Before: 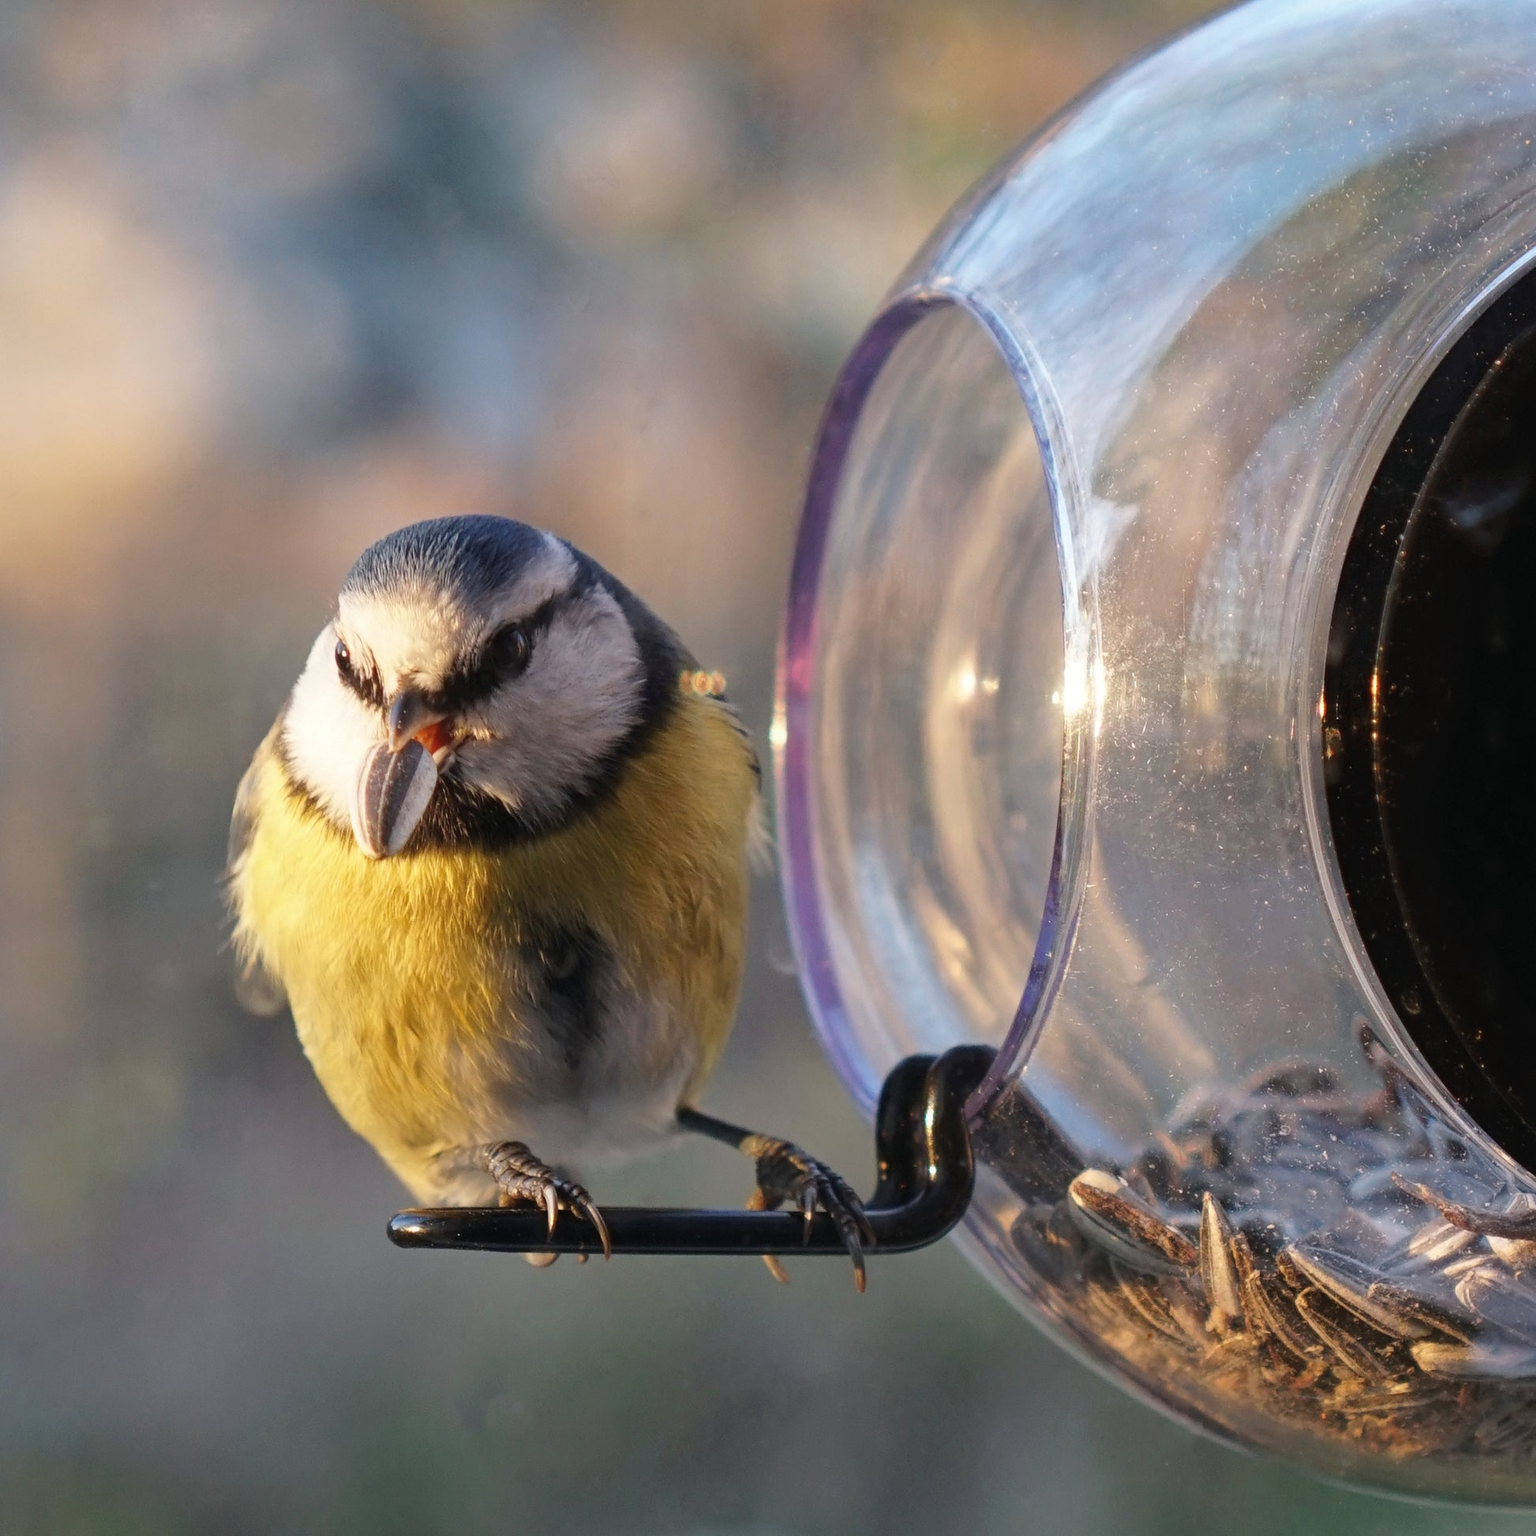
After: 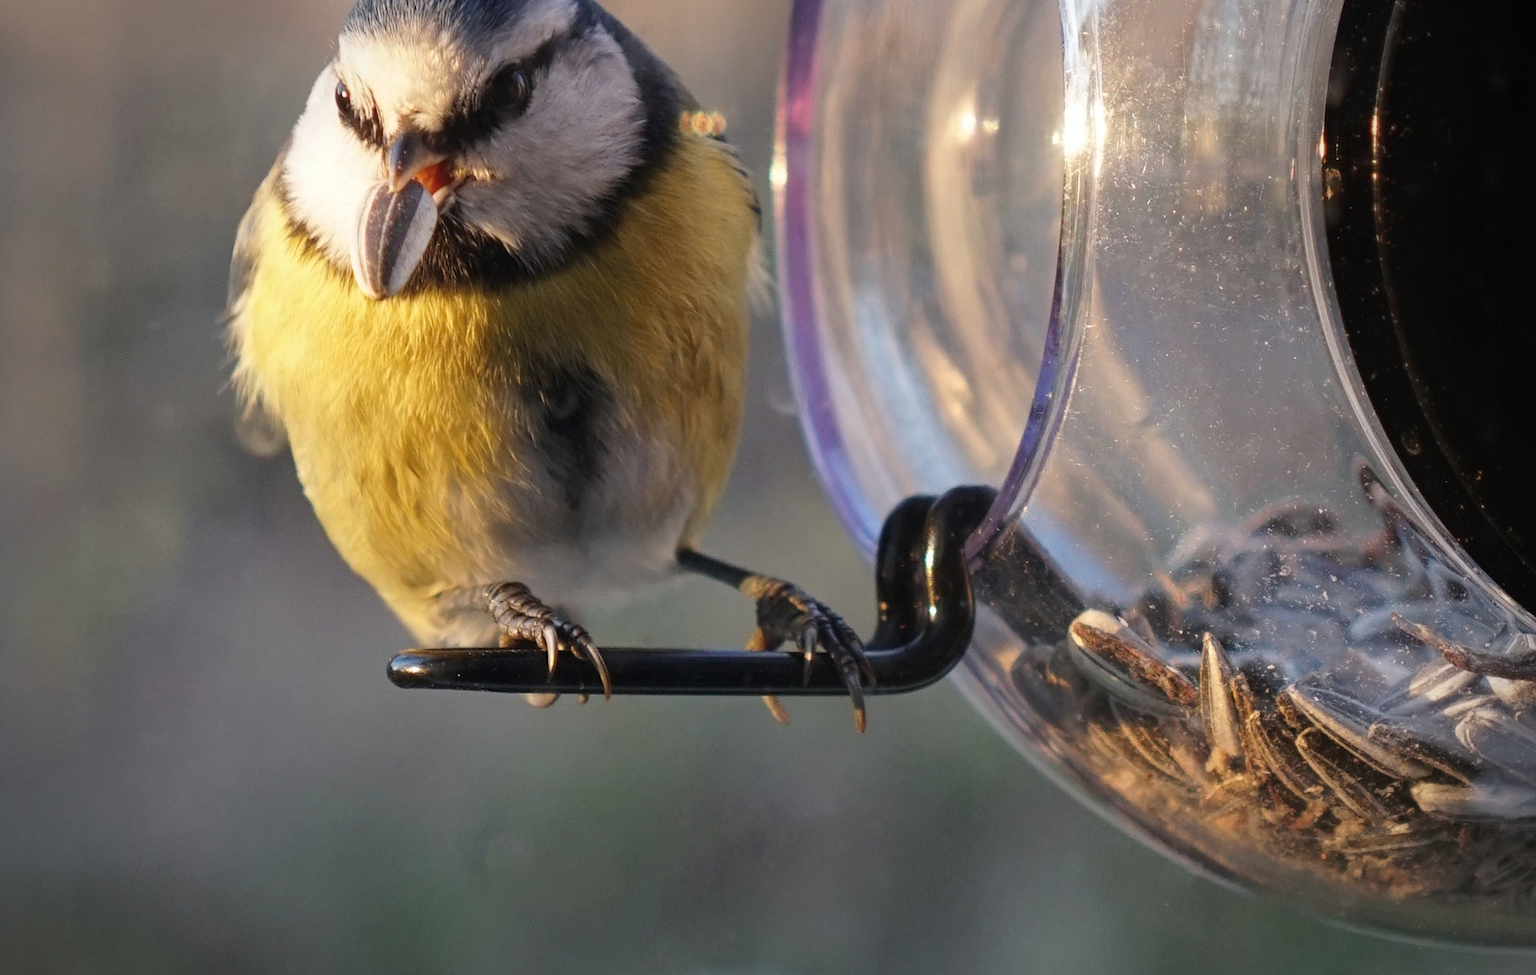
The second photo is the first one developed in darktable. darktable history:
crop and rotate: top 36.435%
vignetting: fall-off start 71.74%
